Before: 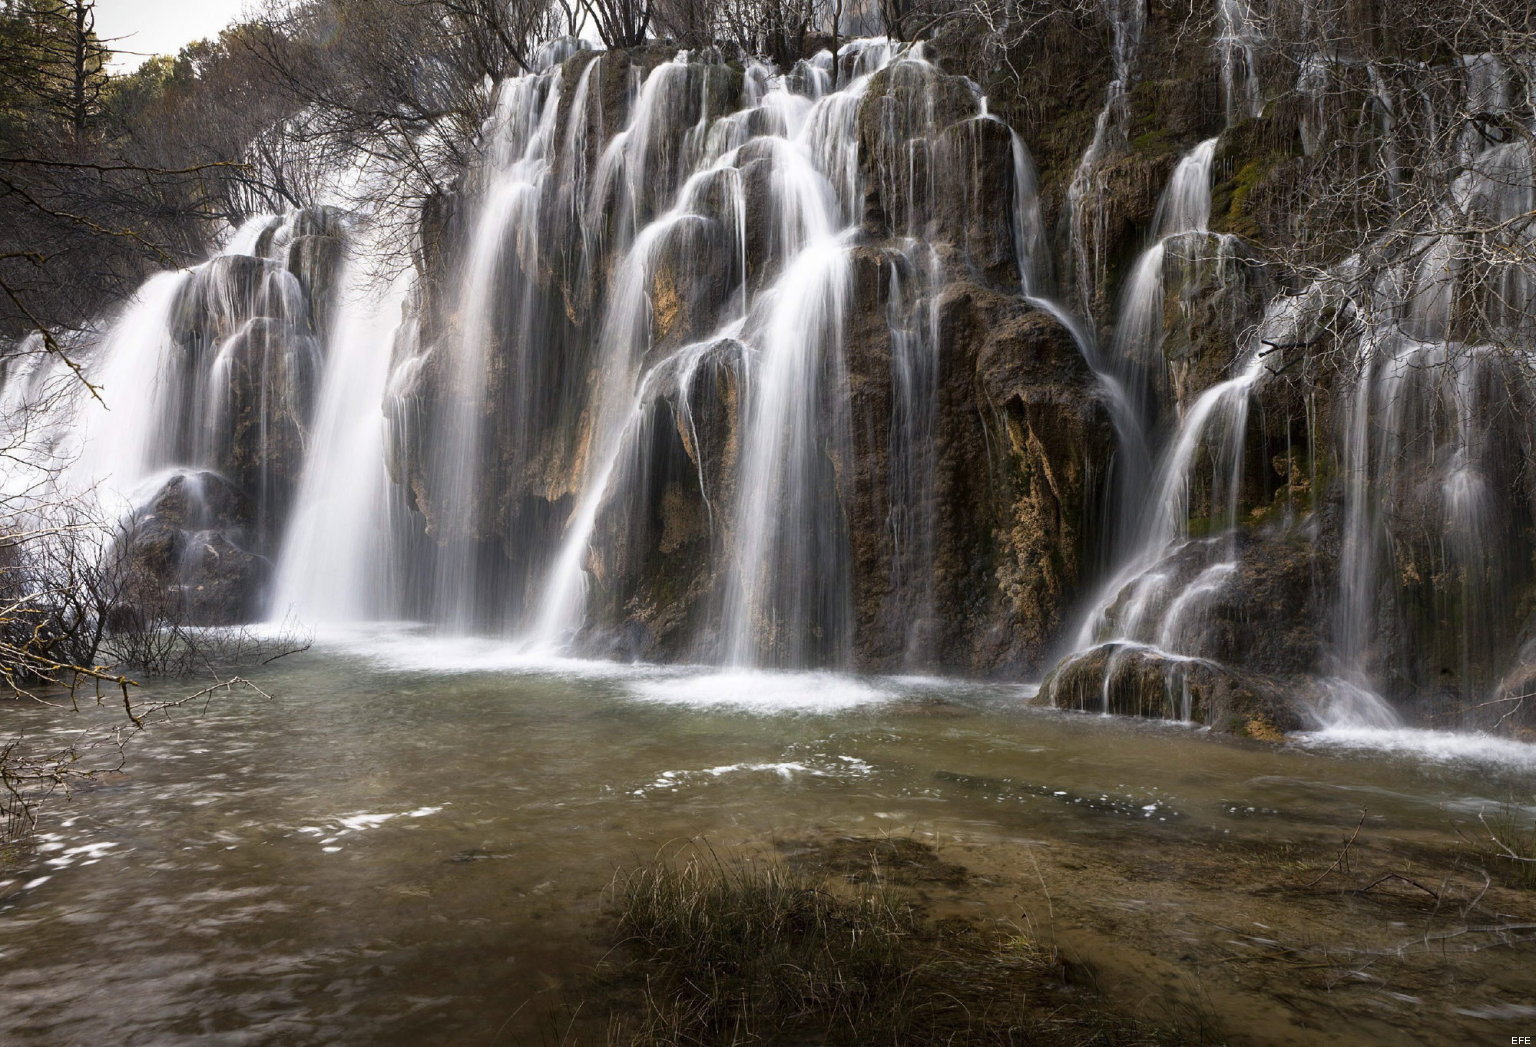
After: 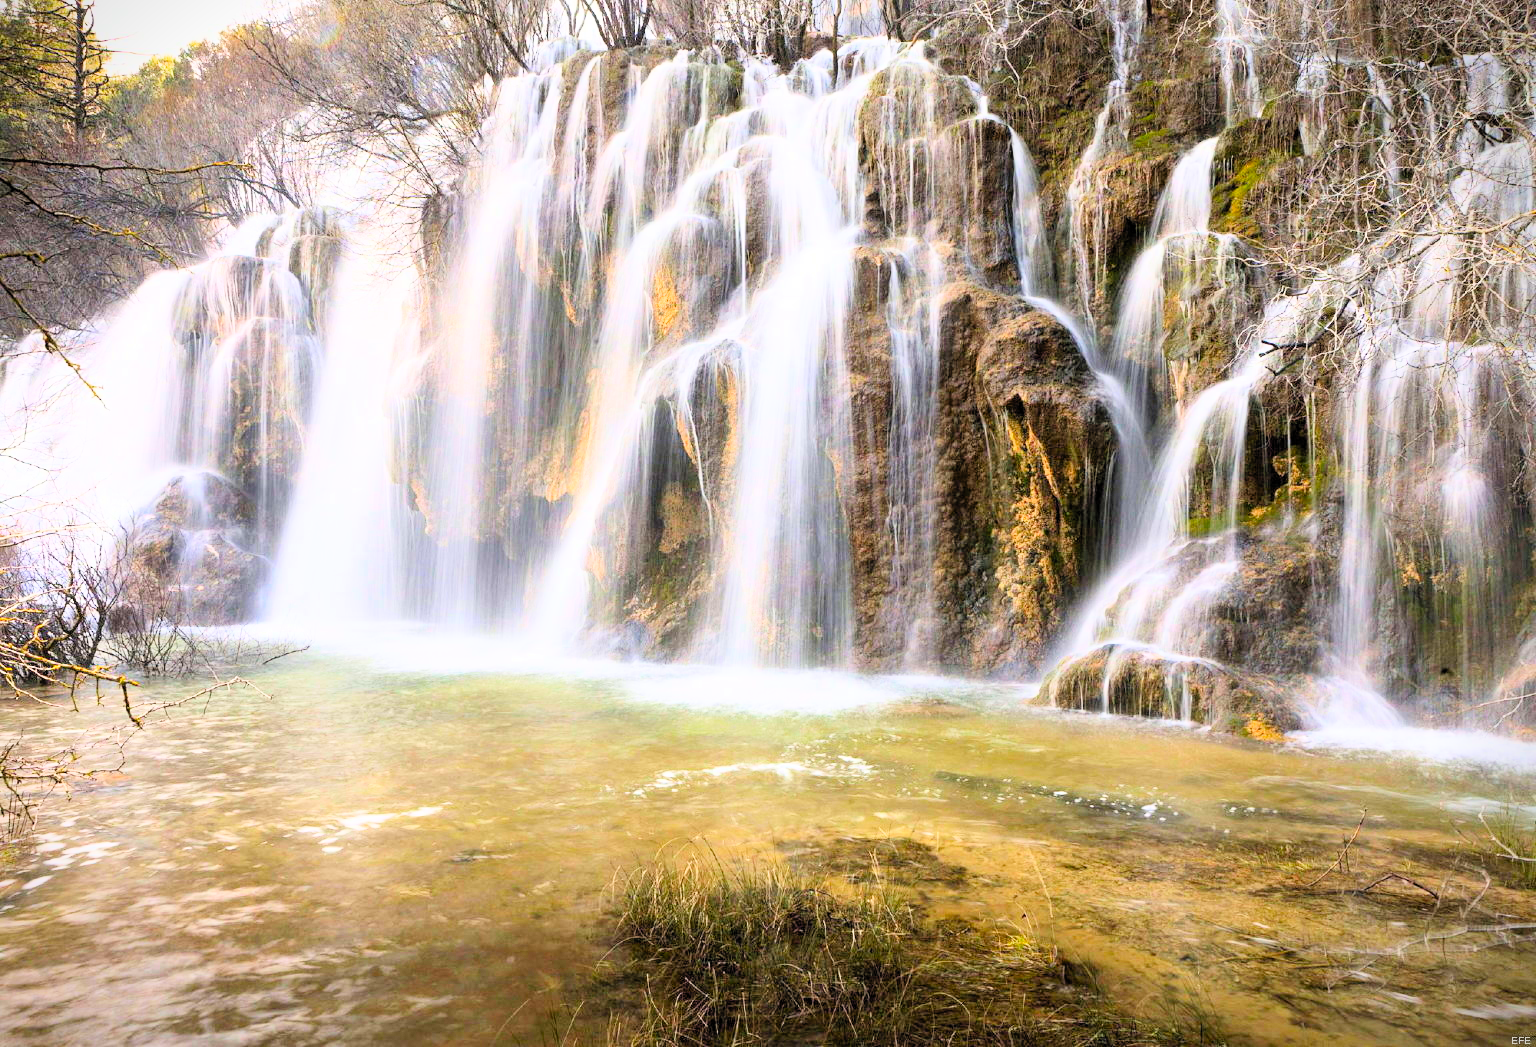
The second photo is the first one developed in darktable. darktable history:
tone equalizer: -8 EV -0.75 EV, -7 EV -0.7 EV, -6 EV -0.6 EV, -5 EV -0.4 EV, -3 EV 0.4 EV, -2 EV 0.6 EV, -1 EV 0.7 EV, +0 EV 0.75 EV, edges refinement/feathering 500, mask exposure compensation -1.57 EV, preserve details no
contrast brightness saturation: contrast 0.2, brightness 0.2, saturation 0.8
vignetting: fall-off start 97.23%, saturation -0.024, center (-0.033, -0.042), width/height ratio 1.179, unbound false
filmic rgb: middle gray luminance 3.44%, black relative exposure -5.92 EV, white relative exposure 6.33 EV, threshold 6 EV, dynamic range scaling 22.4%, target black luminance 0%, hardness 2.33, latitude 45.85%, contrast 0.78, highlights saturation mix 100%, shadows ↔ highlights balance 0.033%, add noise in highlights 0, preserve chrominance max RGB, color science v3 (2019), use custom middle-gray values true, iterations of high-quality reconstruction 0, contrast in highlights soft, enable highlight reconstruction true
